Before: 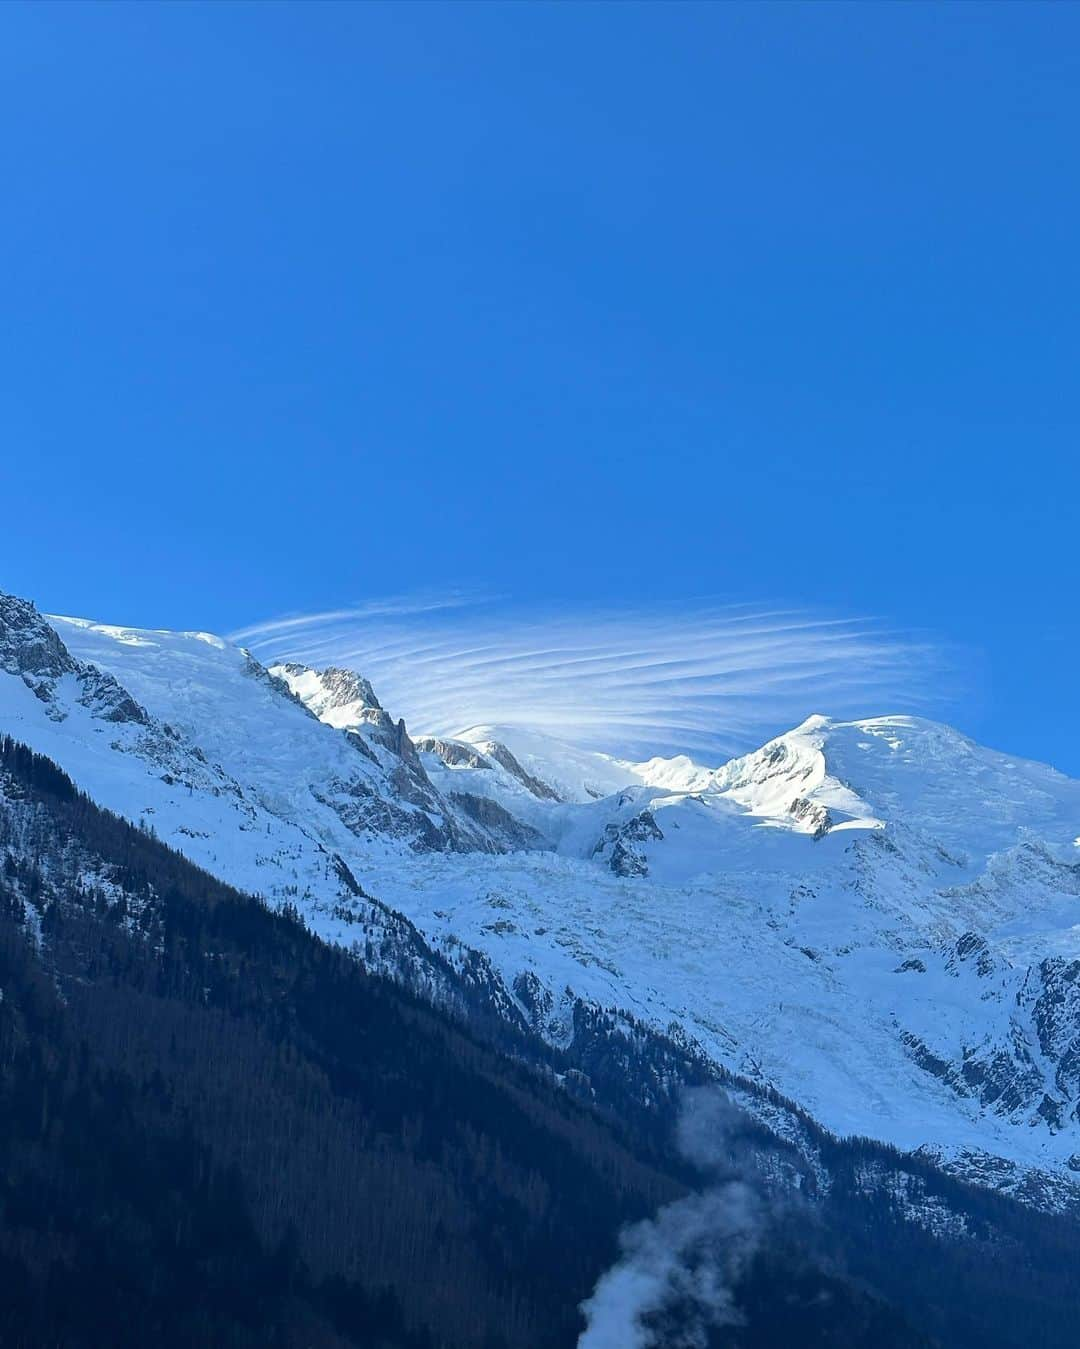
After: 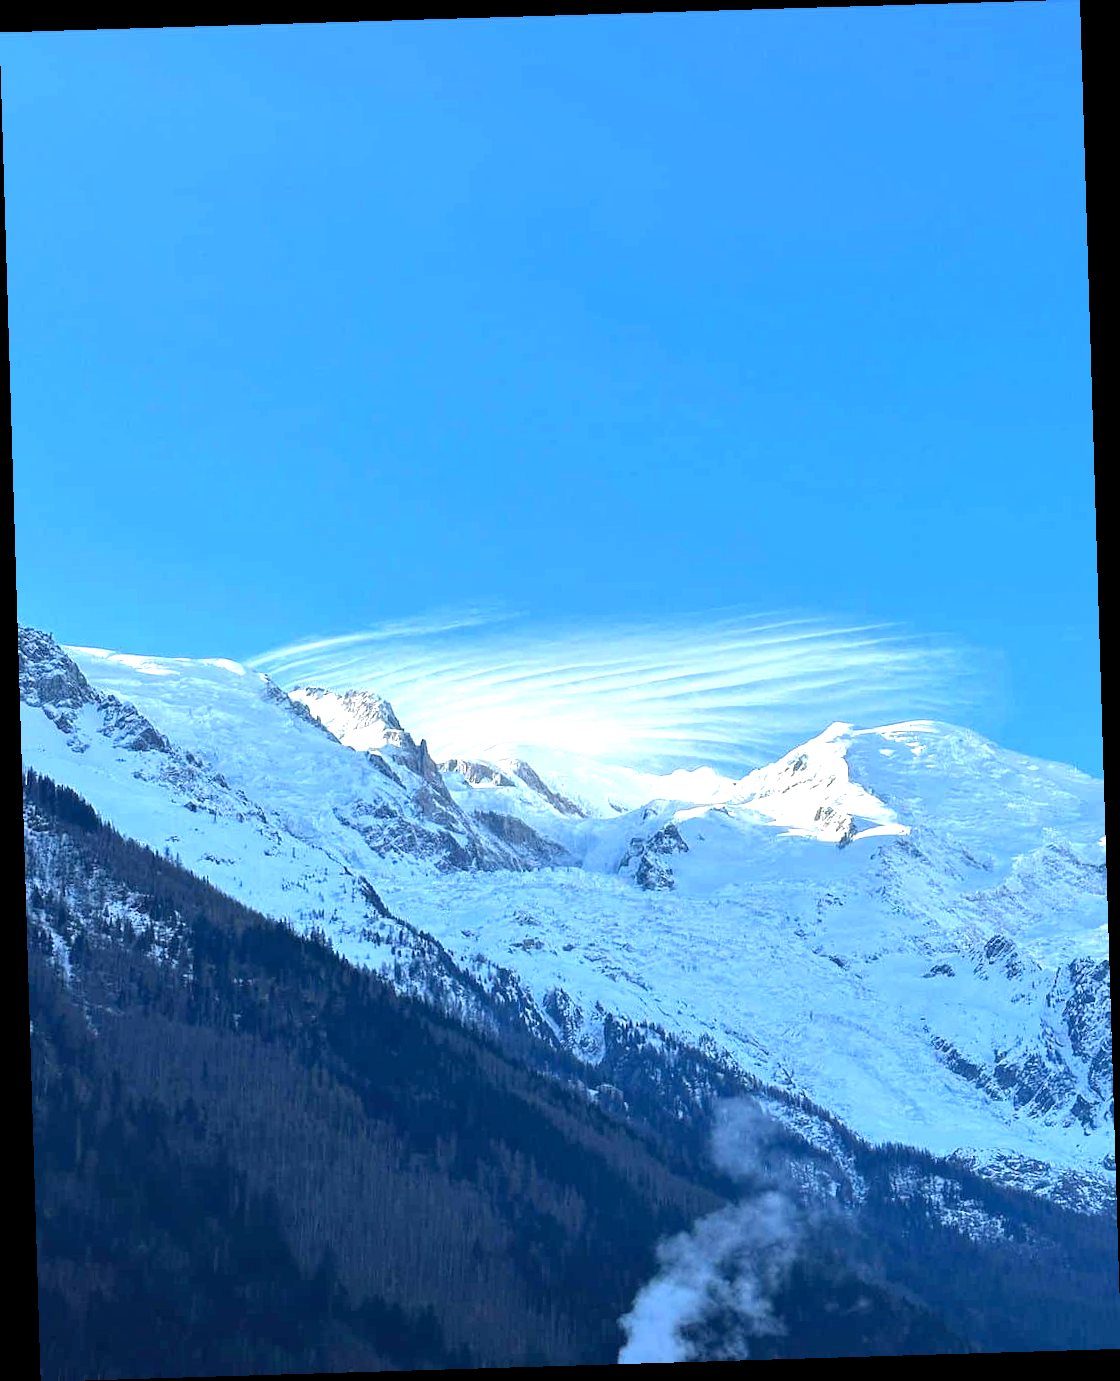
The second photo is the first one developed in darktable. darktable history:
local contrast: highlights 100%, shadows 100%, detail 120%, midtone range 0.2
rotate and perspective: rotation -1.75°, automatic cropping off
exposure: black level correction 0, exposure 1 EV, compensate exposure bias true, compensate highlight preservation false
